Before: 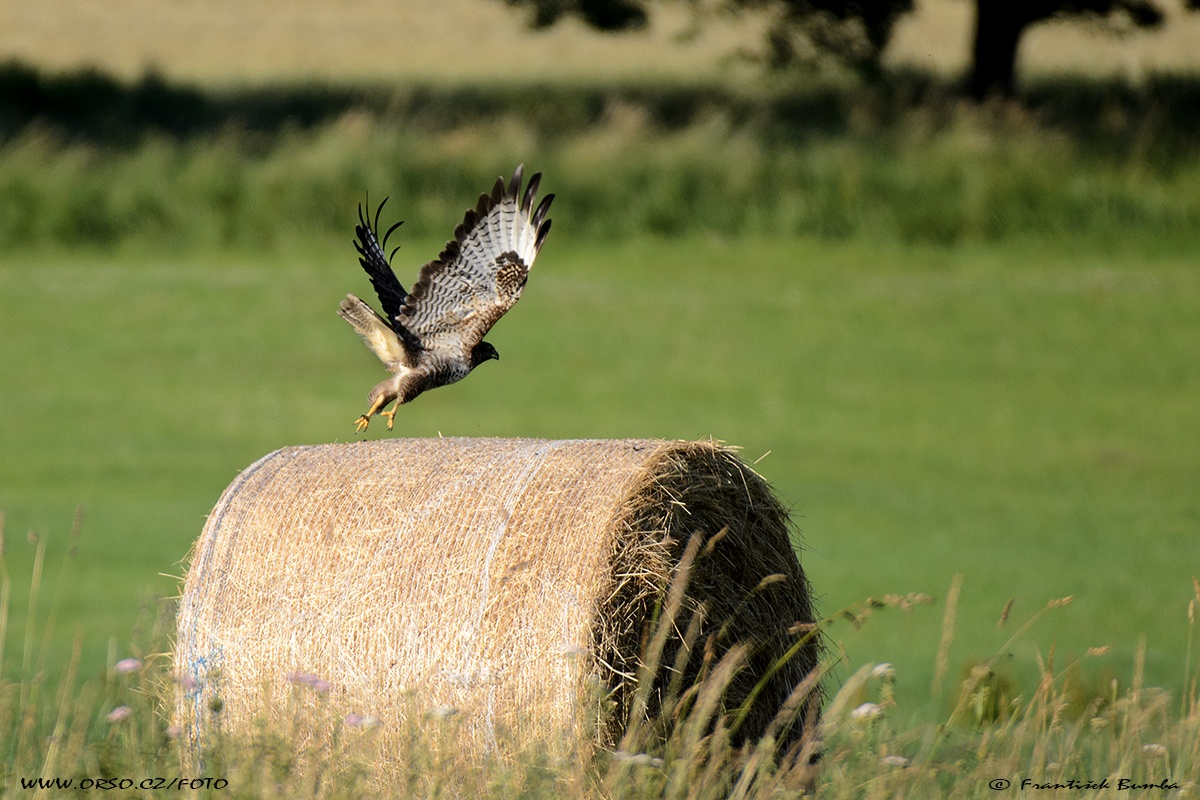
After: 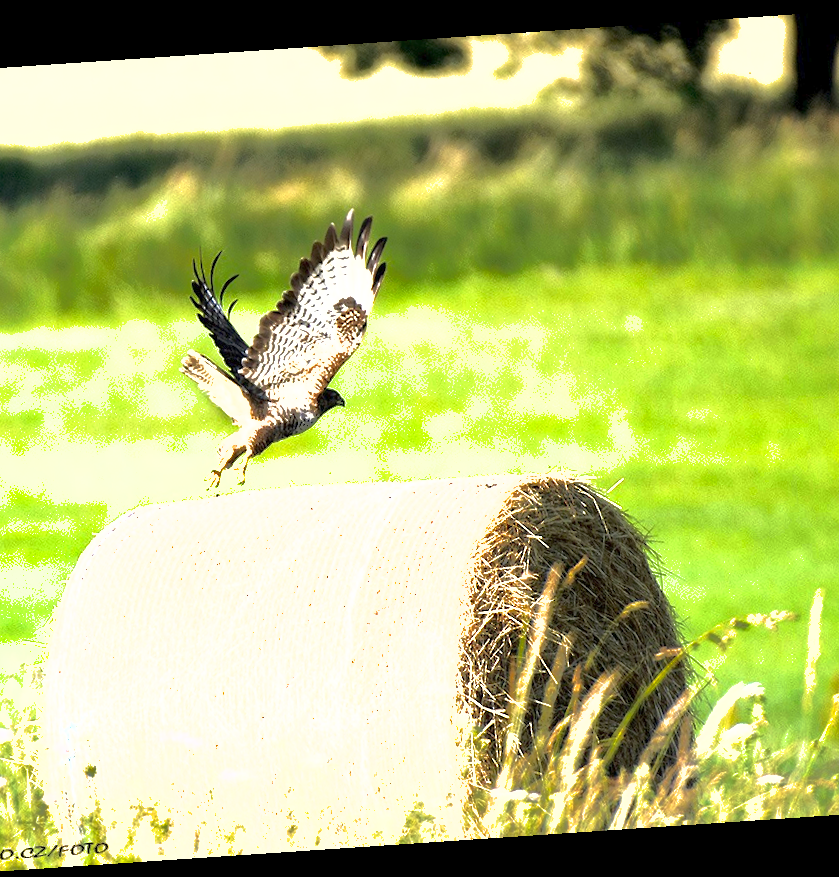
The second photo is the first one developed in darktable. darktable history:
rotate and perspective: rotation -4.2°, shear 0.006, automatic cropping off
crop and rotate: left 14.385%, right 18.948%
exposure: exposure 2 EV, compensate exposure bias true, compensate highlight preservation false
shadows and highlights: shadows 40, highlights -60
